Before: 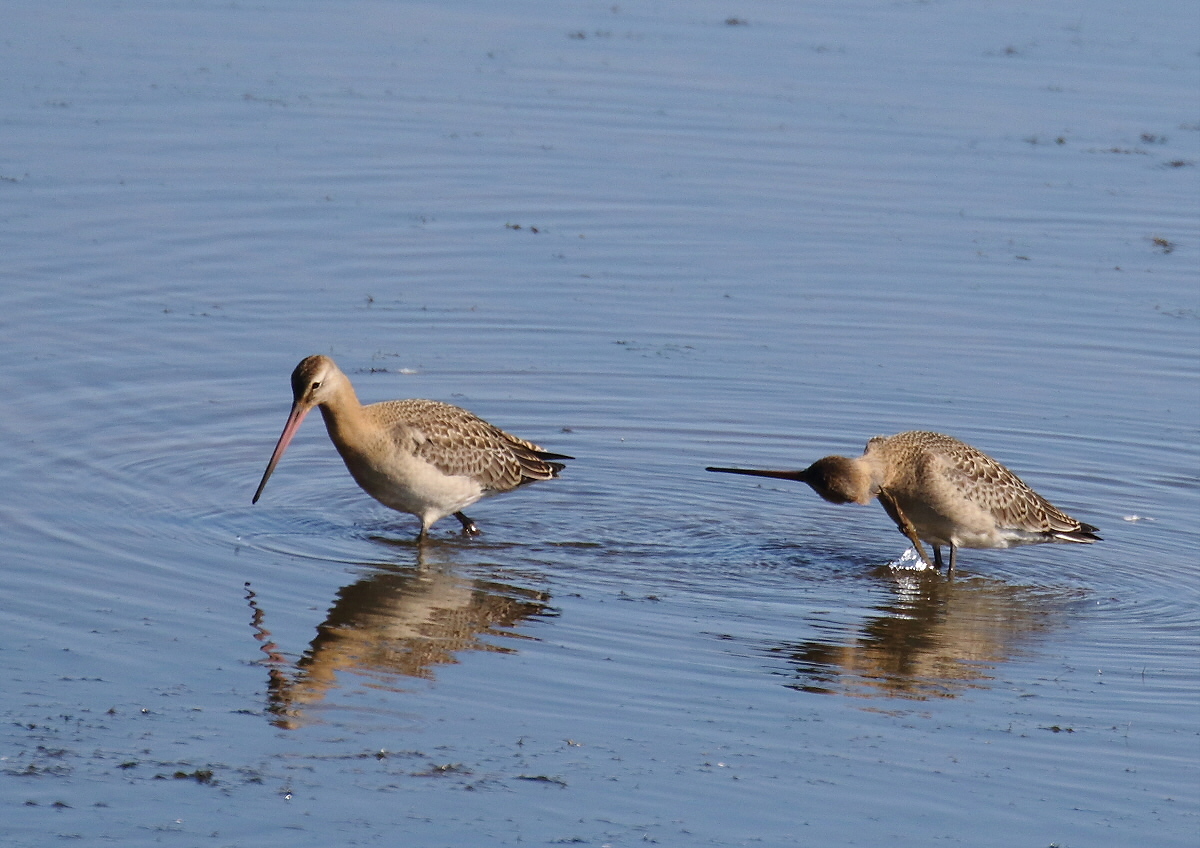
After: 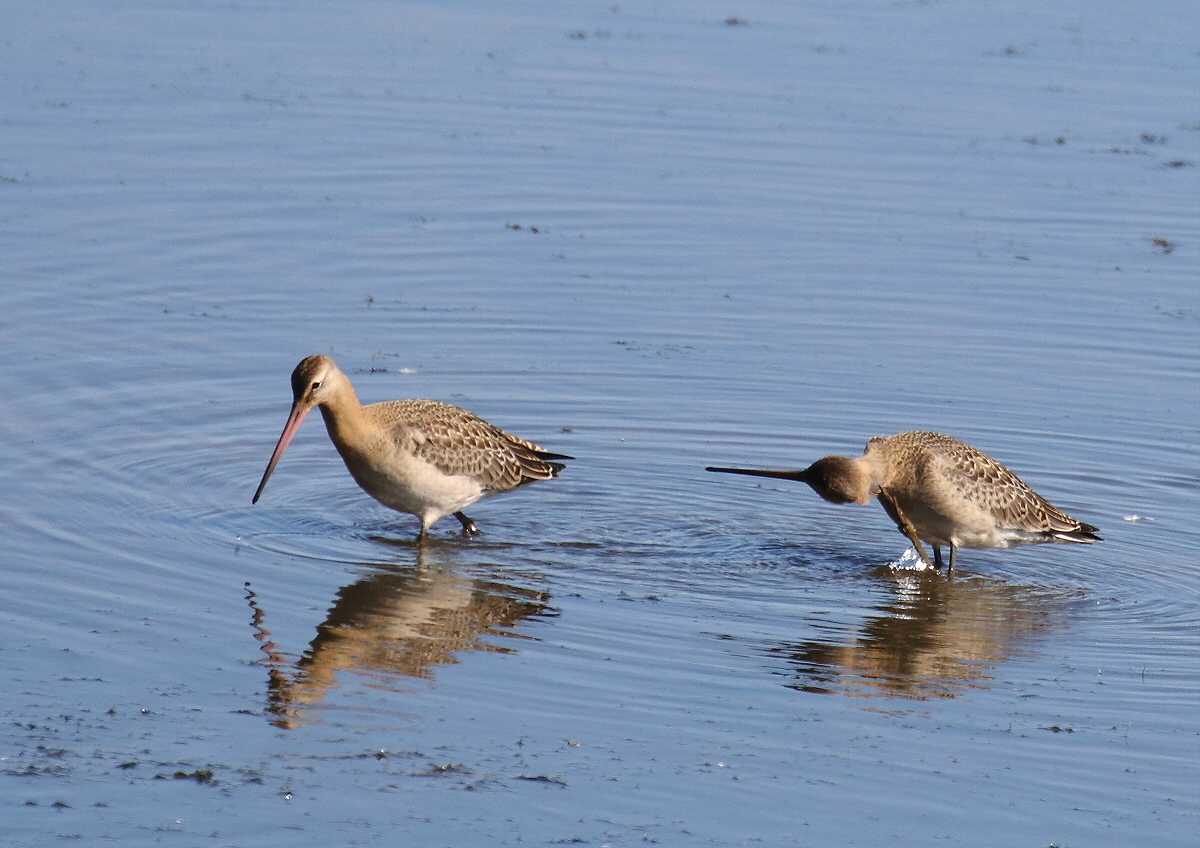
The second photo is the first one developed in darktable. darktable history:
exposure: black level correction 0, exposure 0.198 EV, compensate highlight preservation false
